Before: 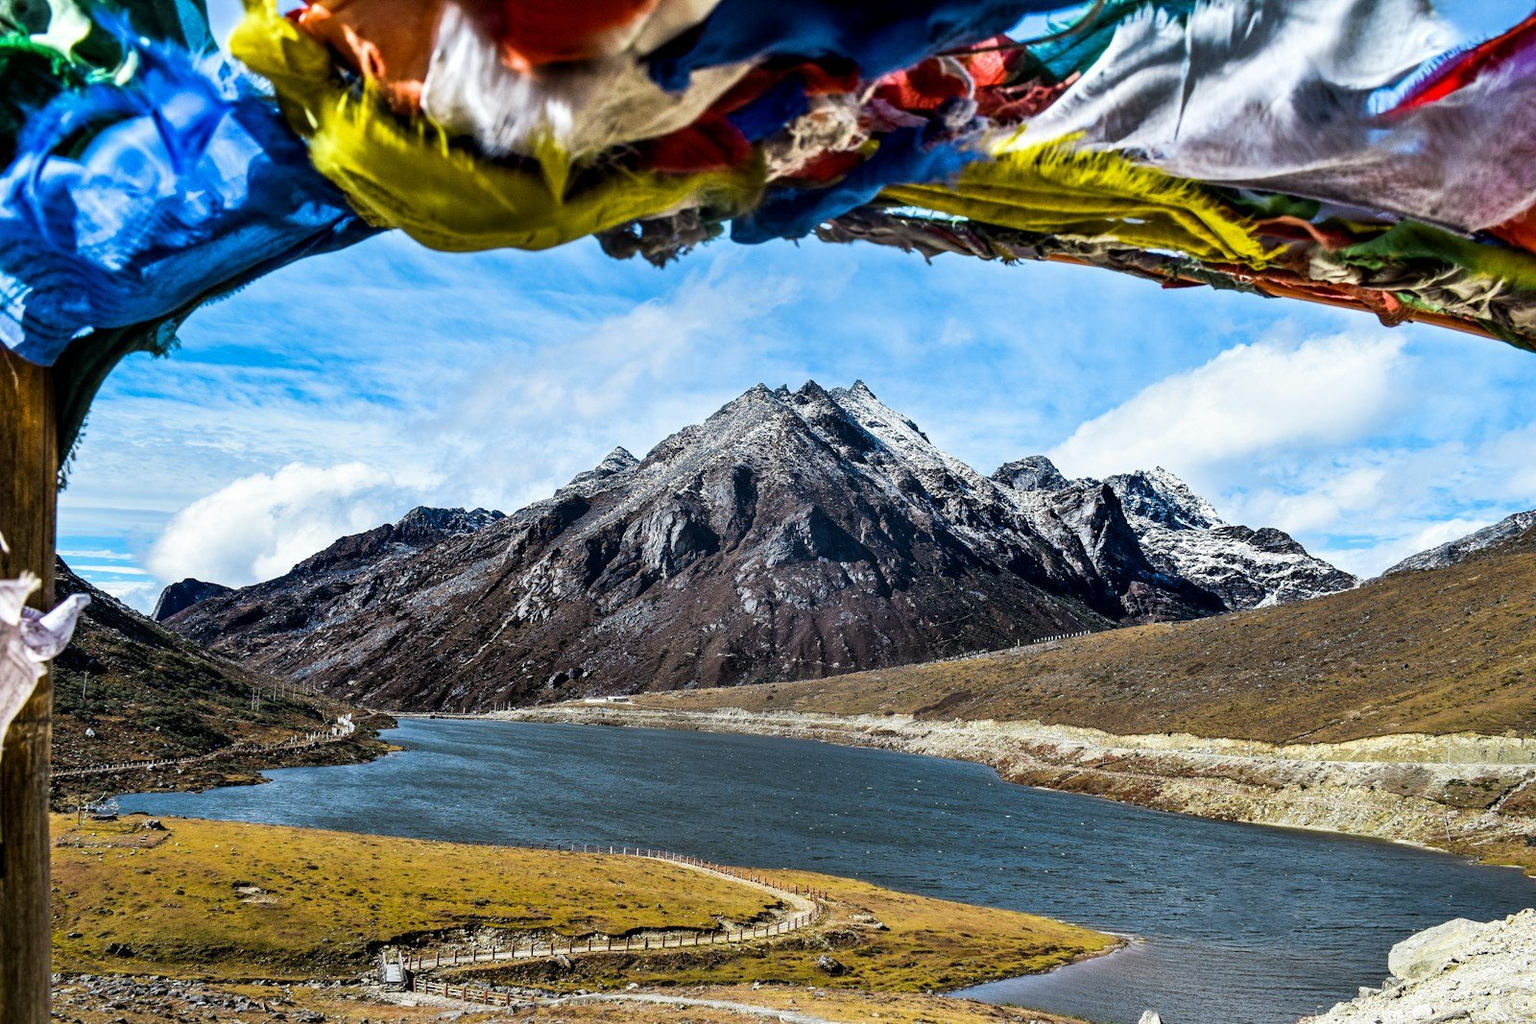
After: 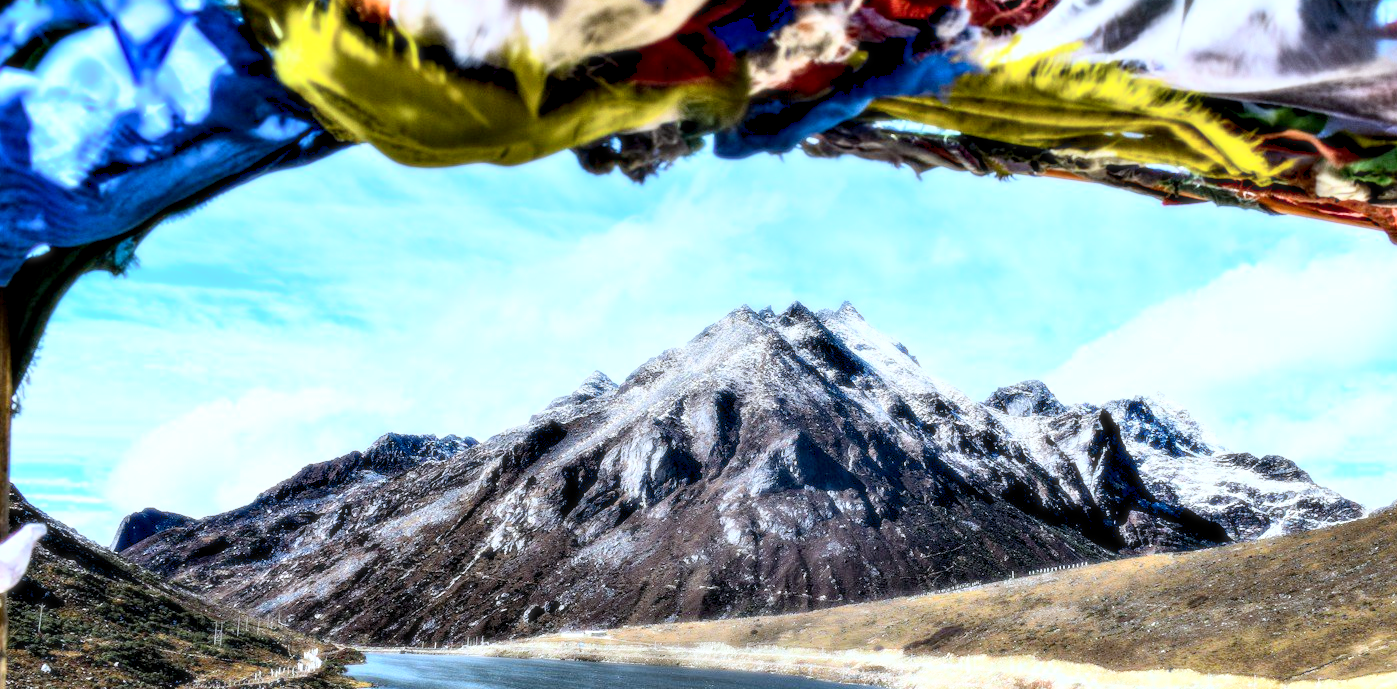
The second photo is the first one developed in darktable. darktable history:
crop: left 3.015%, top 8.969%, right 9.647%, bottom 26.457%
graduated density: rotation -0.352°, offset 57.64
contrast equalizer: octaves 7, y [[0.6 ×6], [0.55 ×6], [0 ×6], [0 ×6], [0 ×6]], mix 0.3
tone equalizer: on, module defaults
bloom: size 0%, threshold 54.82%, strength 8.31%
levels: levels [0, 0.435, 0.917]
white balance: red 0.967, blue 1.049
